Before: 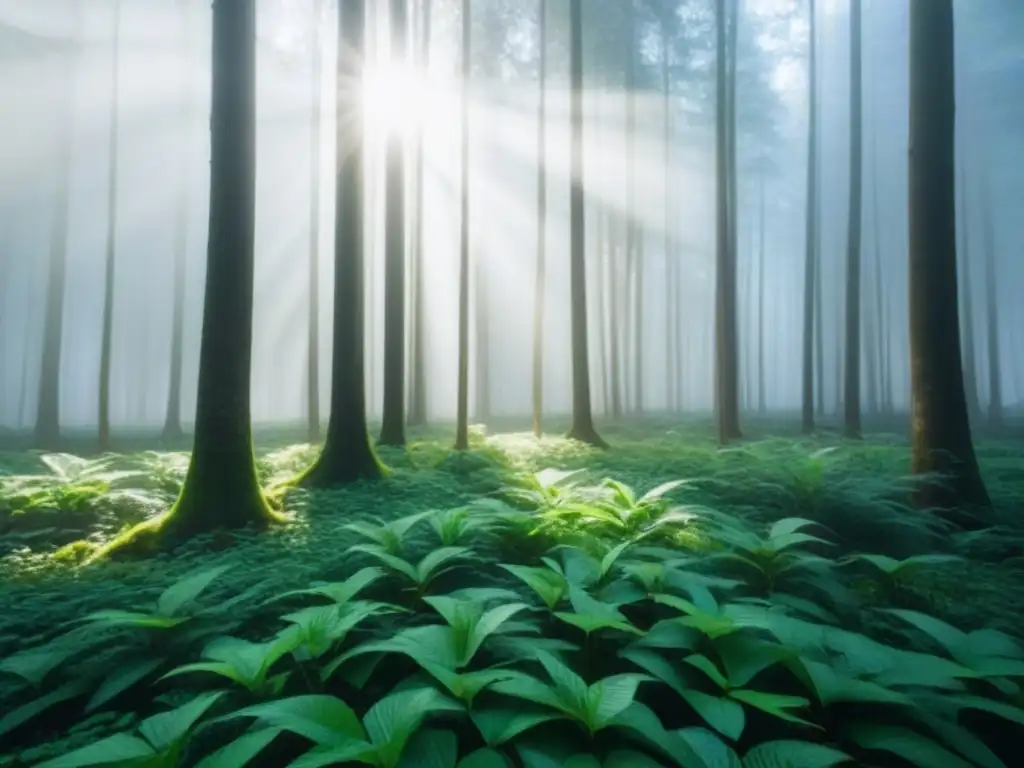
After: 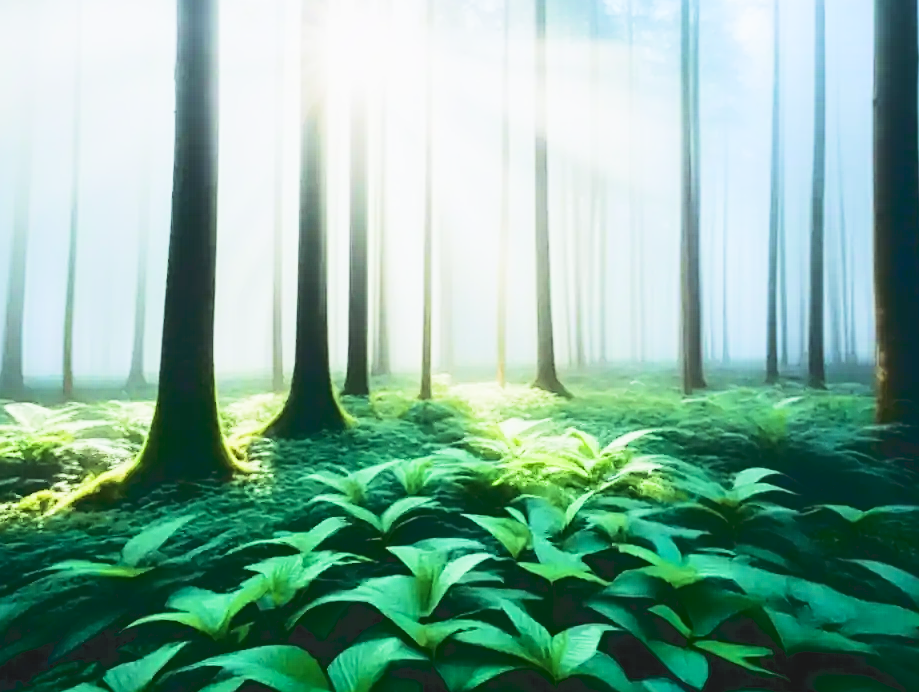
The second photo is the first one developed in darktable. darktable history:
exposure: black level correction 0, exposure 0.702 EV, compensate highlight preservation false
sharpen: on, module defaults
tone curve: curves: ch0 [(0, 0) (0.003, 0.169) (0.011, 0.173) (0.025, 0.177) (0.044, 0.184) (0.069, 0.191) (0.1, 0.199) (0.136, 0.206) (0.177, 0.221) (0.224, 0.248) (0.277, 0.284) (0.335, 0.344) (0.399, 0.413) (0.468, 0.497) (0.543, 0.594) (0.623, 0.691) (0.709, 0.779) (0.801, 0.868) (0.898, 0.931) (1, 1)], color space Lab, linked channels, preserve colors none
crop: left 3.548%, top 6.519%, right 6.696%, bottom 3.255%
filmic rgb: black relative exposure -5.14 EV, white relative exposure 3.96 EV, threshold 2.94 EV, hardness 2.88, contrast 1.406, highlights saturation mix -31.49%, enable highlight reconstruction true
shadows and highlights: shadows -29.27, highlights 29.76
velvia: on, module defaults
